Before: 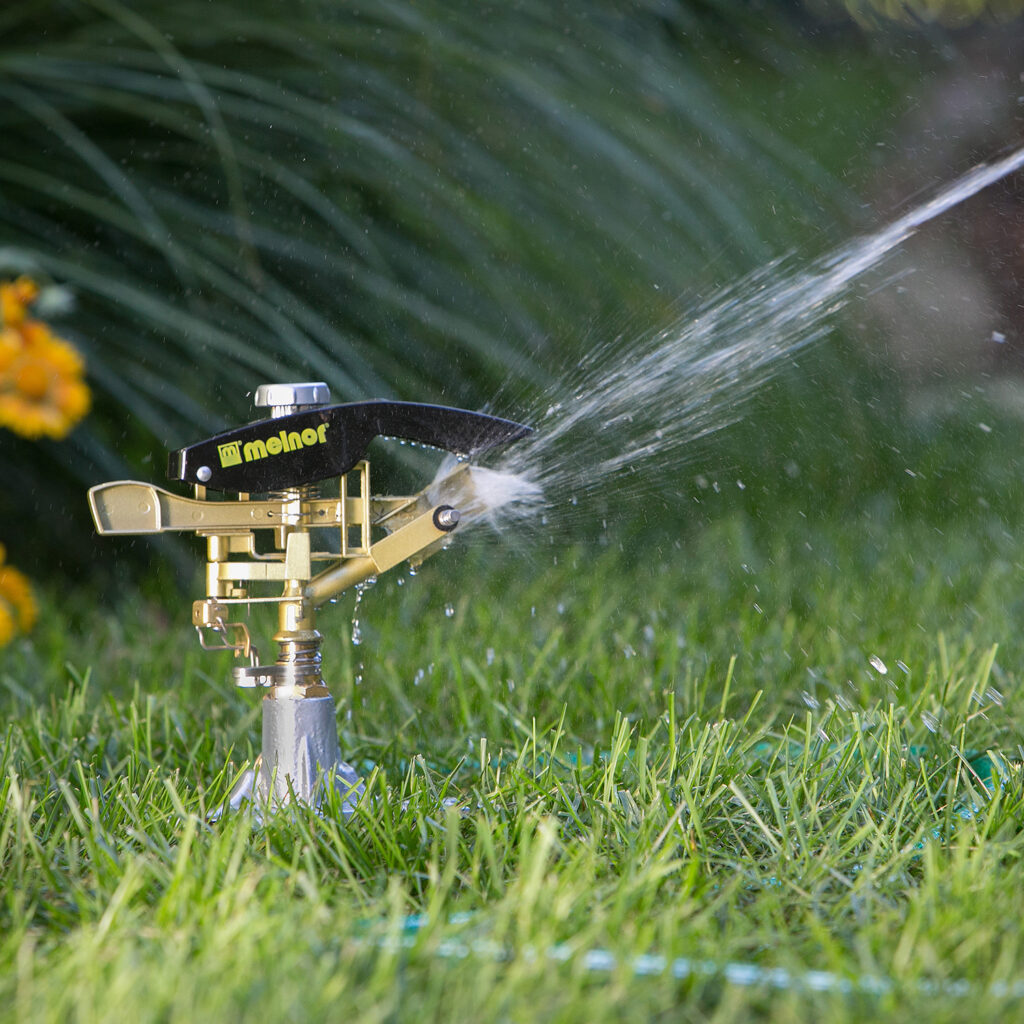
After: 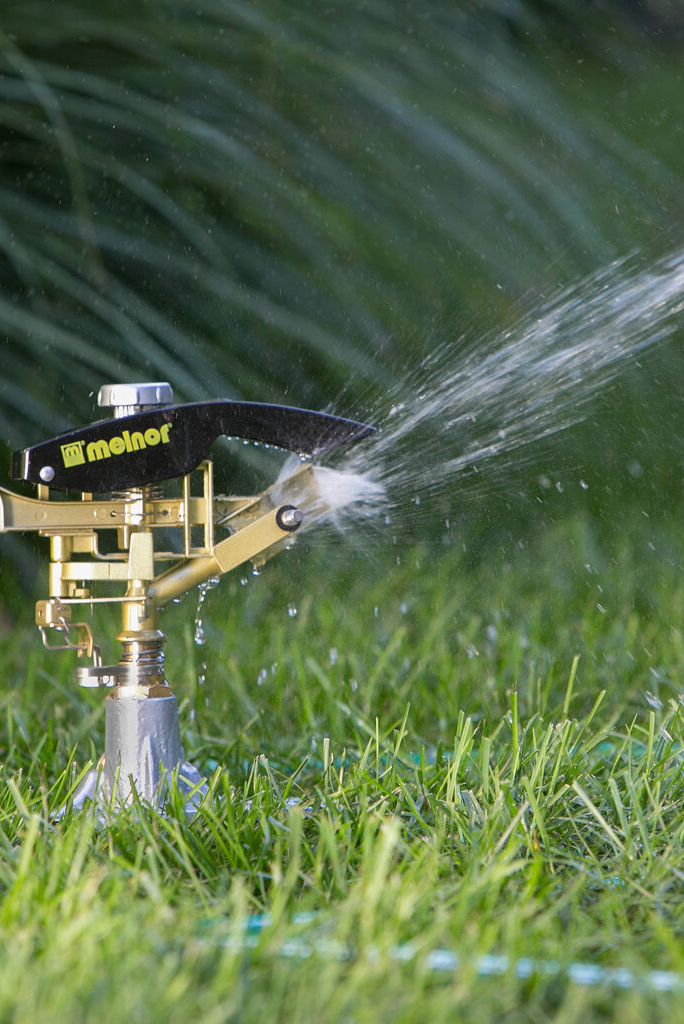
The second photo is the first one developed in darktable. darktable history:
crop: left 15.386%, right 17.776%
